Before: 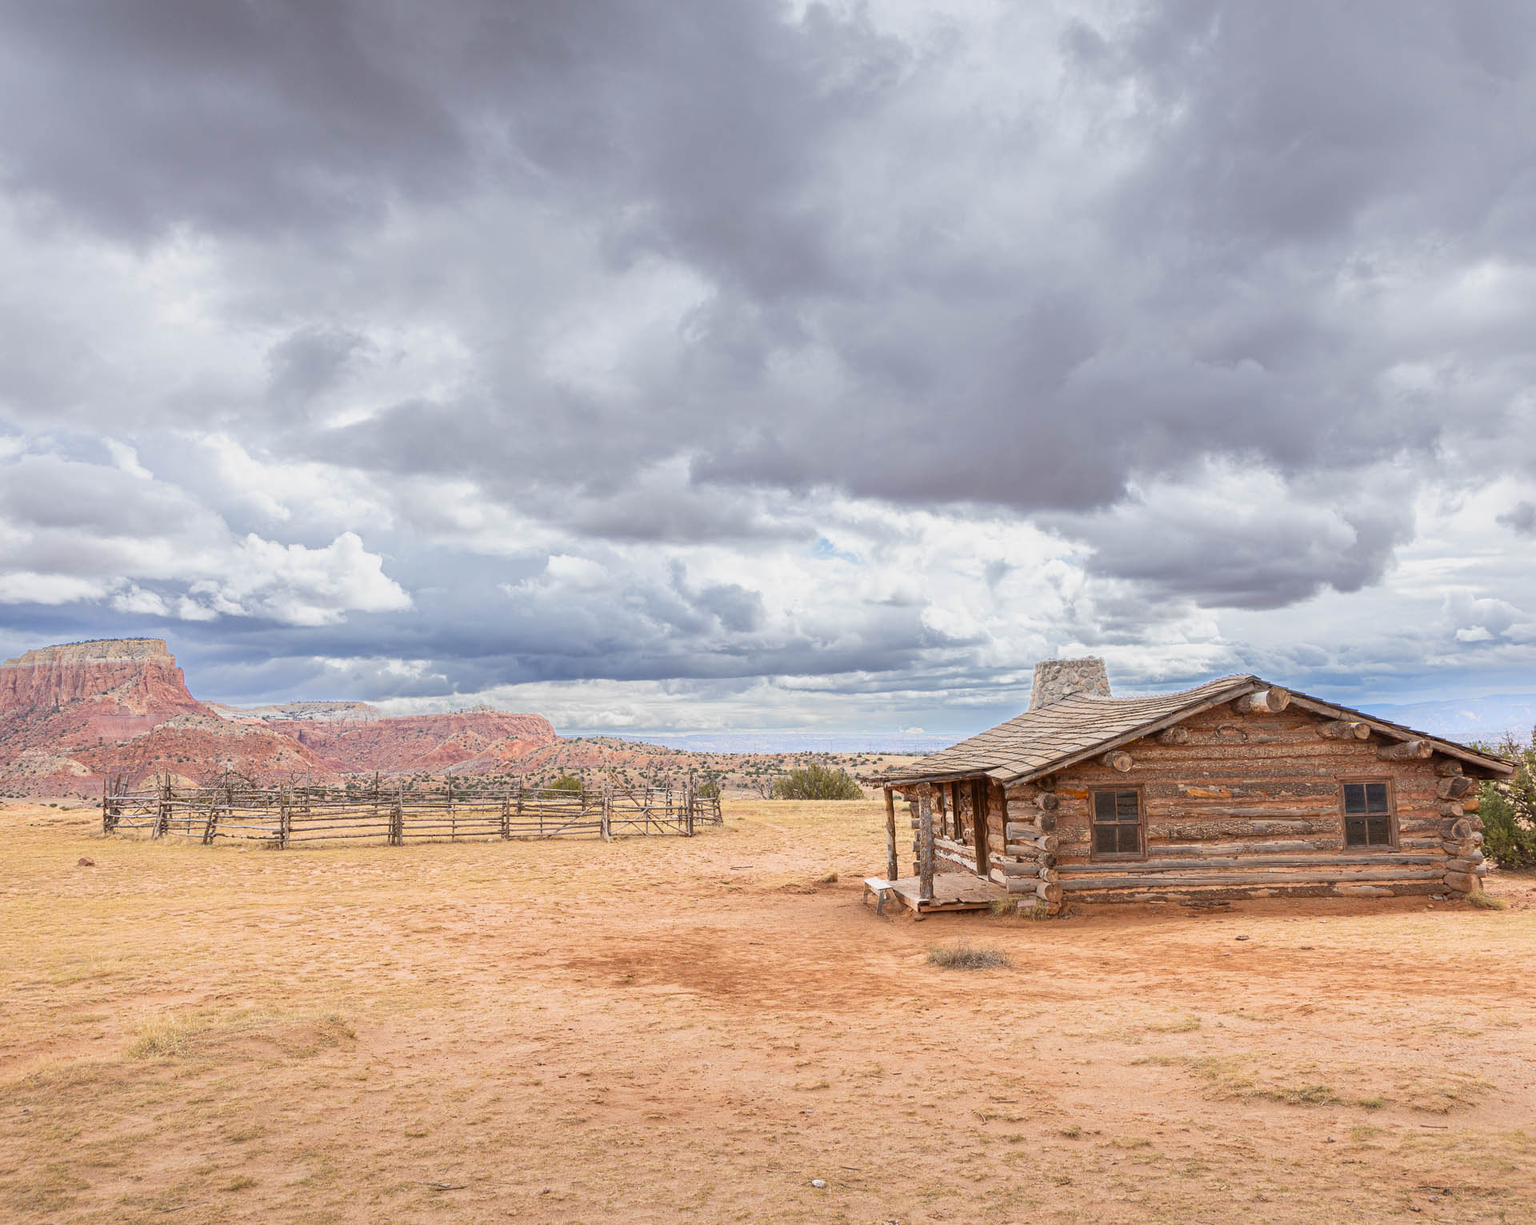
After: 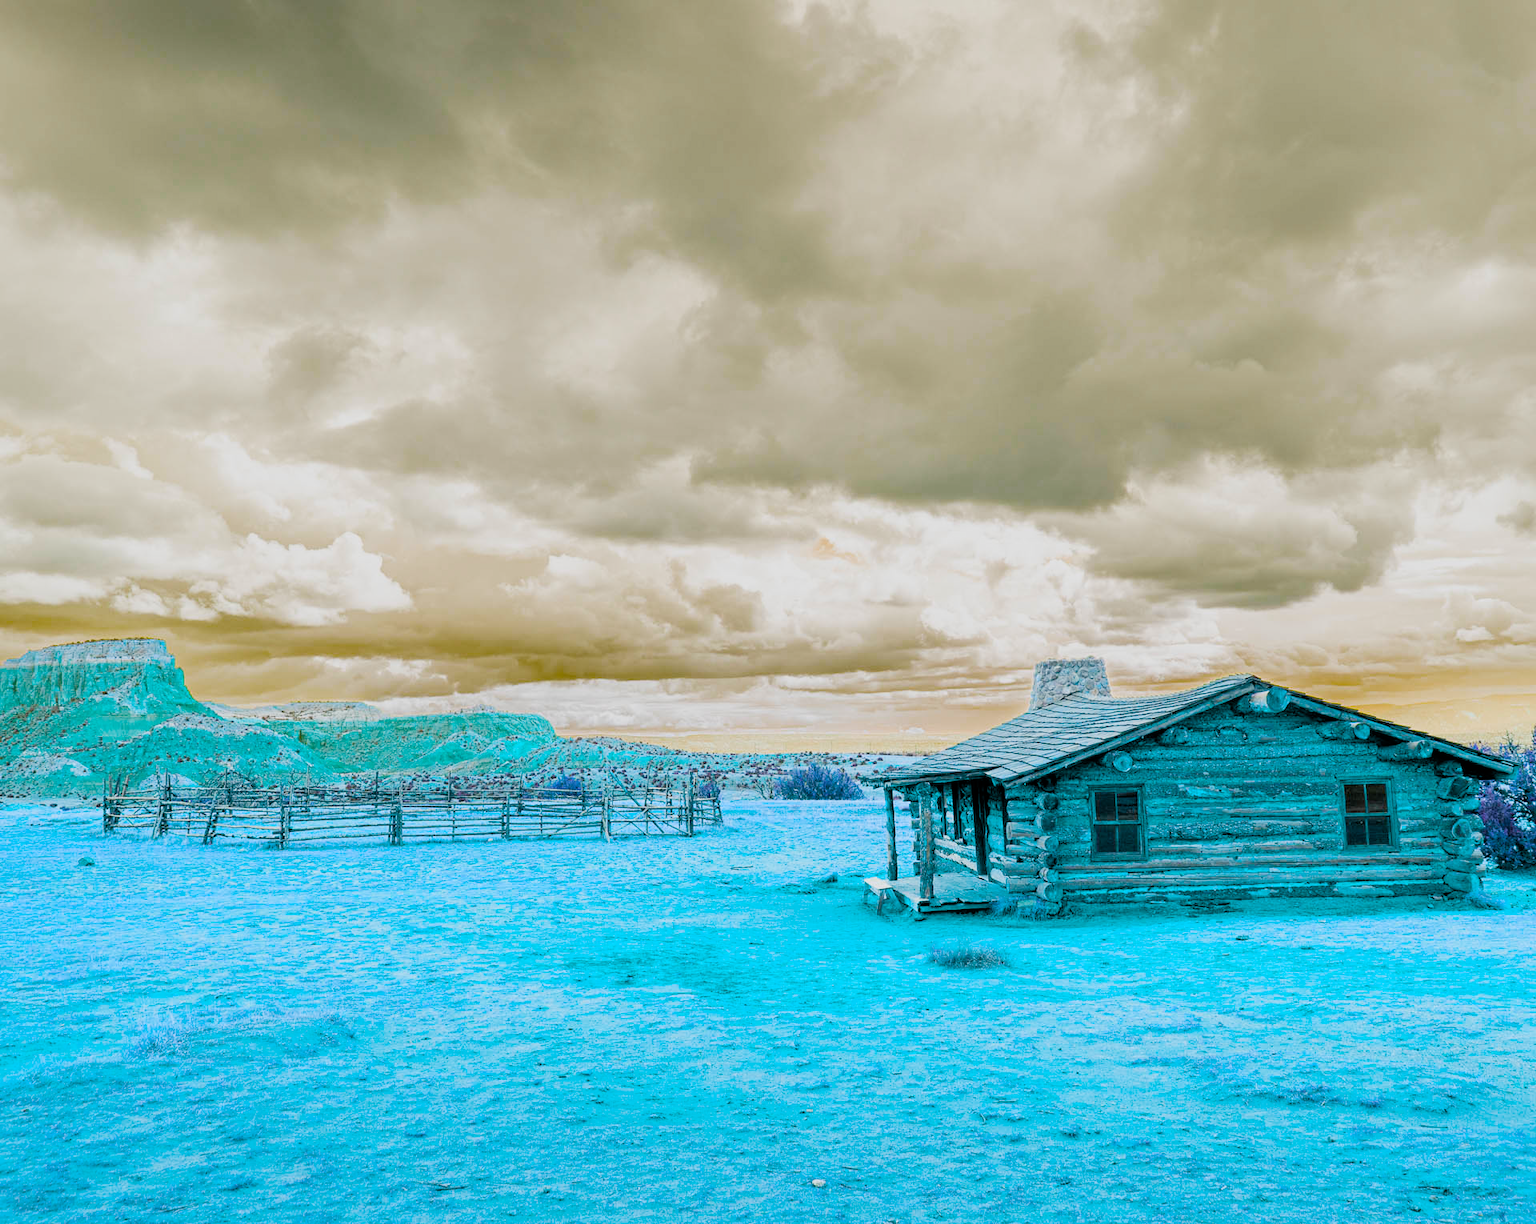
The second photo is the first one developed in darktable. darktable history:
filmic rgb: black relative exposure -5.07 EV, white relative exposure 3.51 EV, hardness 3.18, contrast 1.202, highlights saturation mix -49.43%
color balance rgb: perceptual saturation grading › global saturation 27.294%, perceptual saturation grading › highlights -27.648%, perceptual saturation grading › mid-tones 15.642%, perceptual saturation grading › shadows 33.103%, hue shift 178.58°, global vibrance 49.212%, contrast 0.685%
